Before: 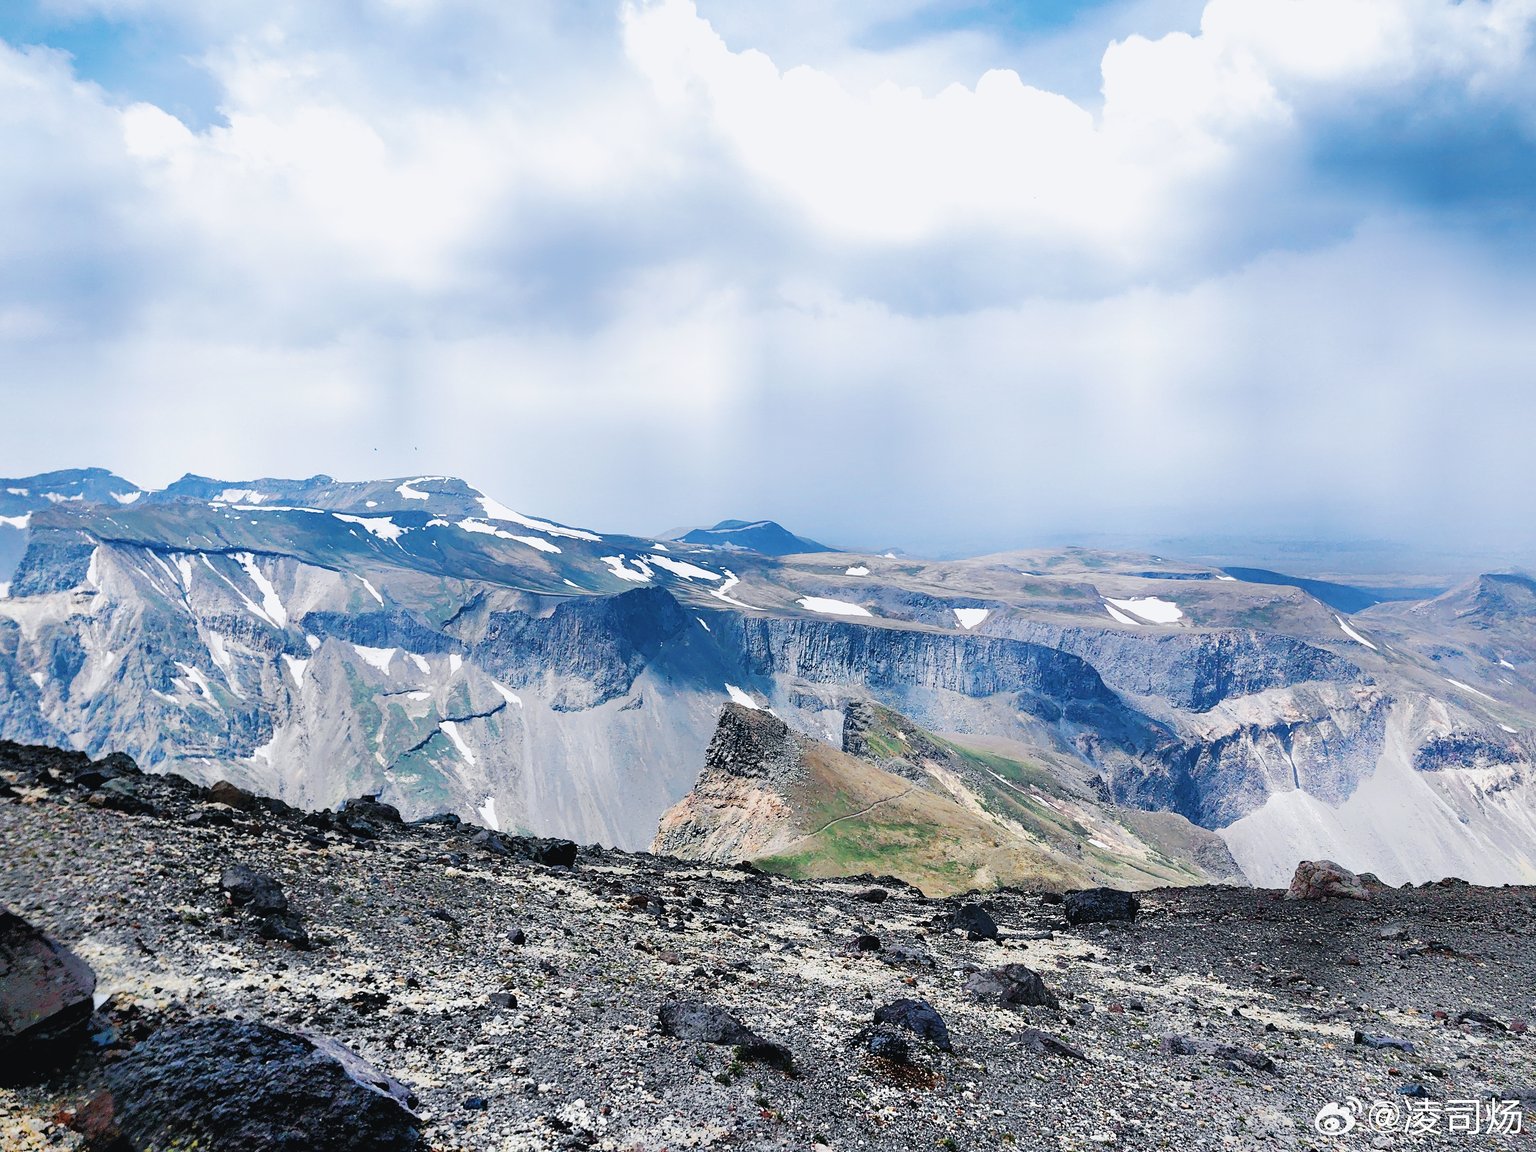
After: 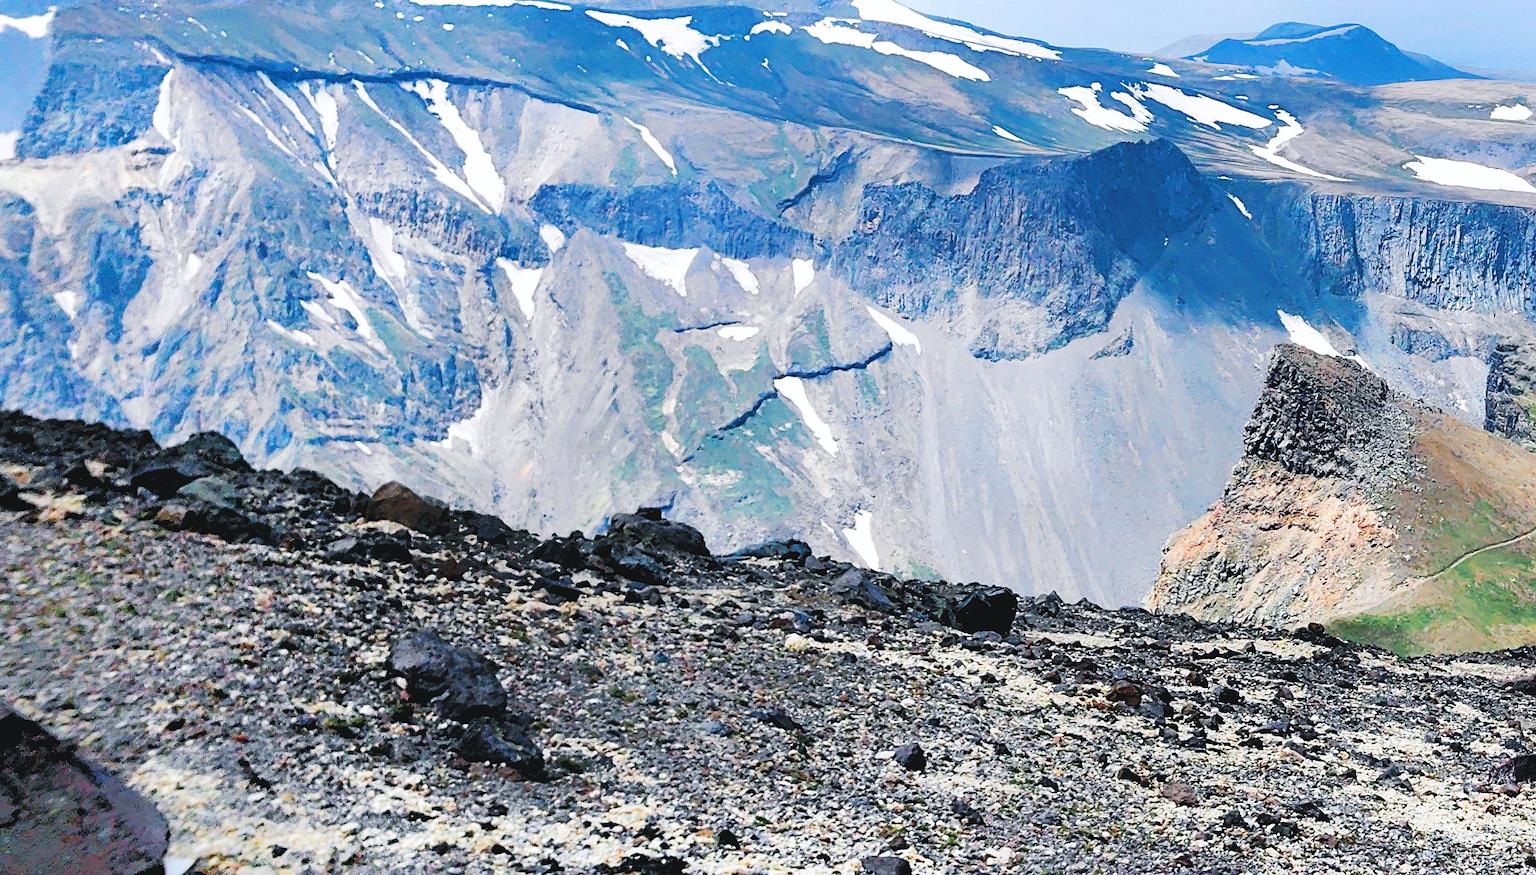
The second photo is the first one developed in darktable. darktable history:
crop: top 44.067%, right 43.211%, bottom 12.735%
contrast brightness saturation: brightness 0.086, saturation 0.193
exposure: exposure 0.127 EV, compensate highlight preservation false
